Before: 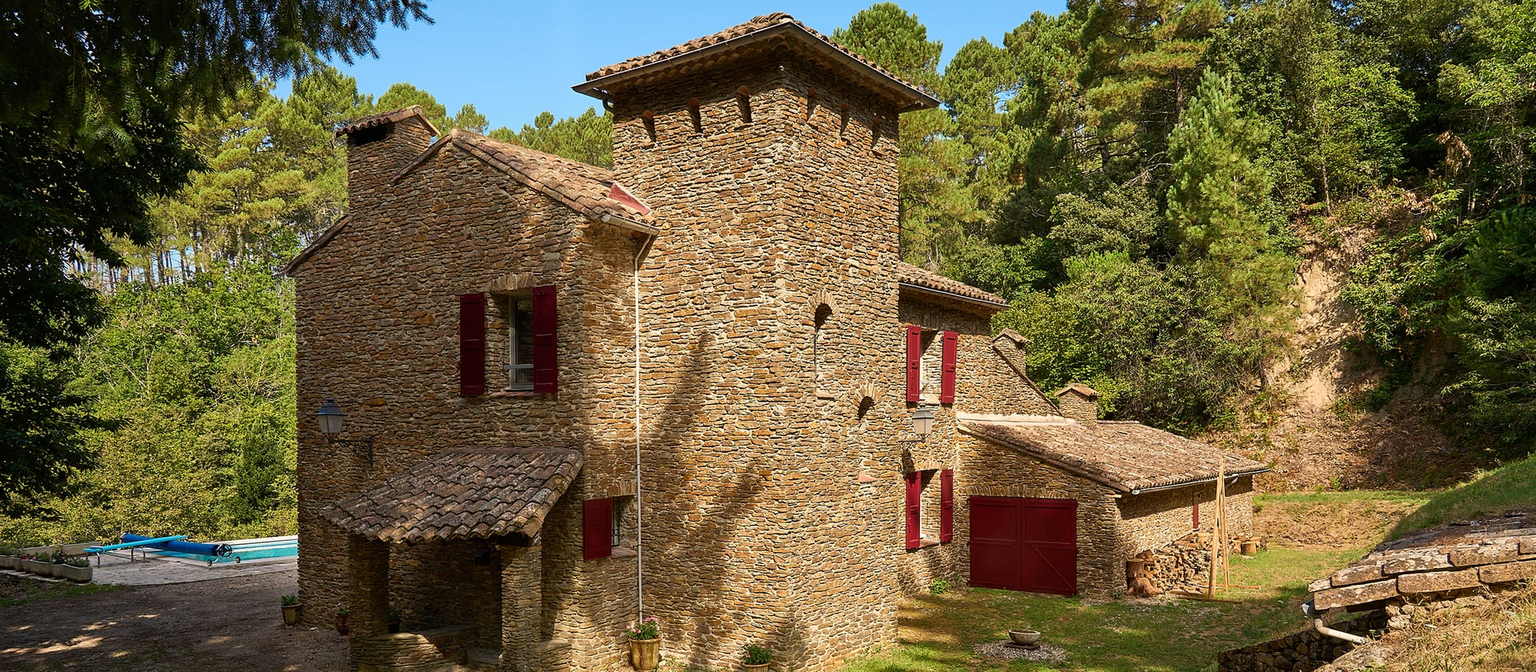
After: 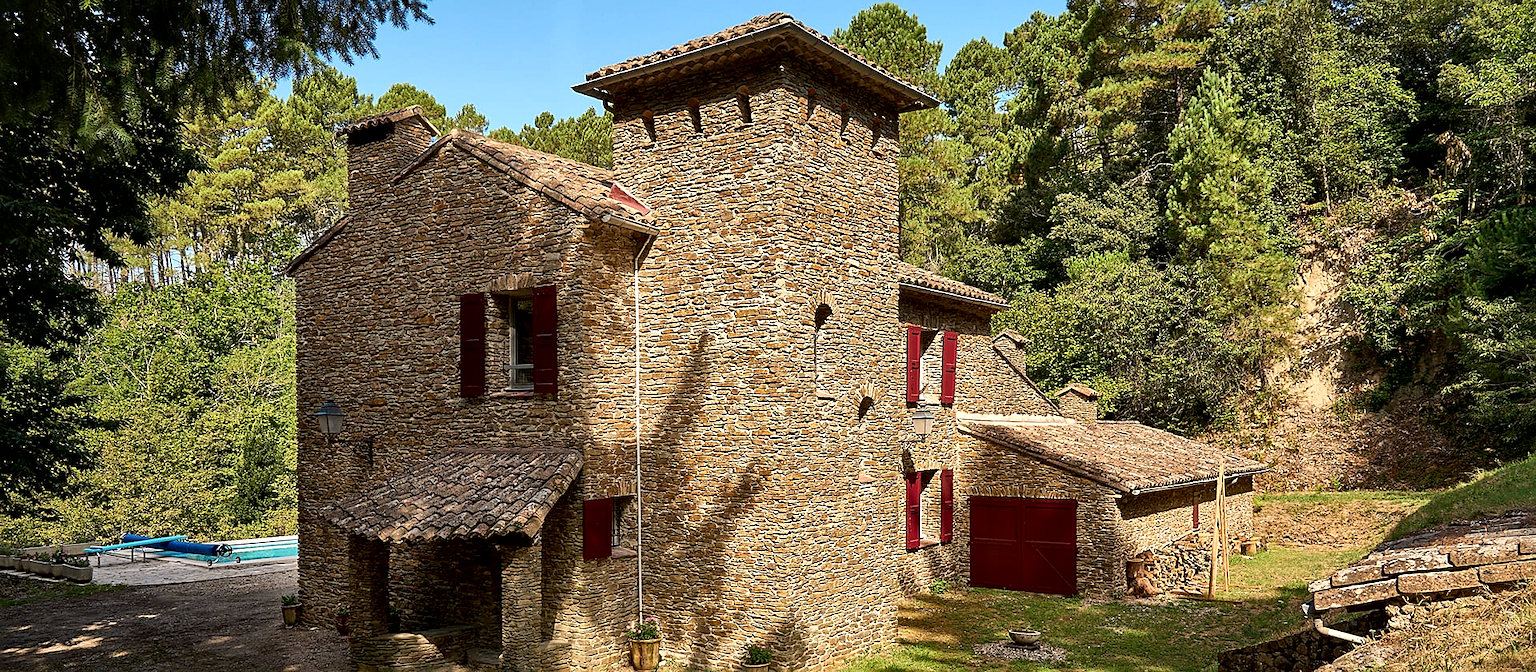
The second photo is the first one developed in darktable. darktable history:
local contrast: mode bilateral grid, contrast 70, coarseness 75, detail 181%, midtone range 0.2
sharpen: radius 1.862, amount 0.39, threshold 1.292
